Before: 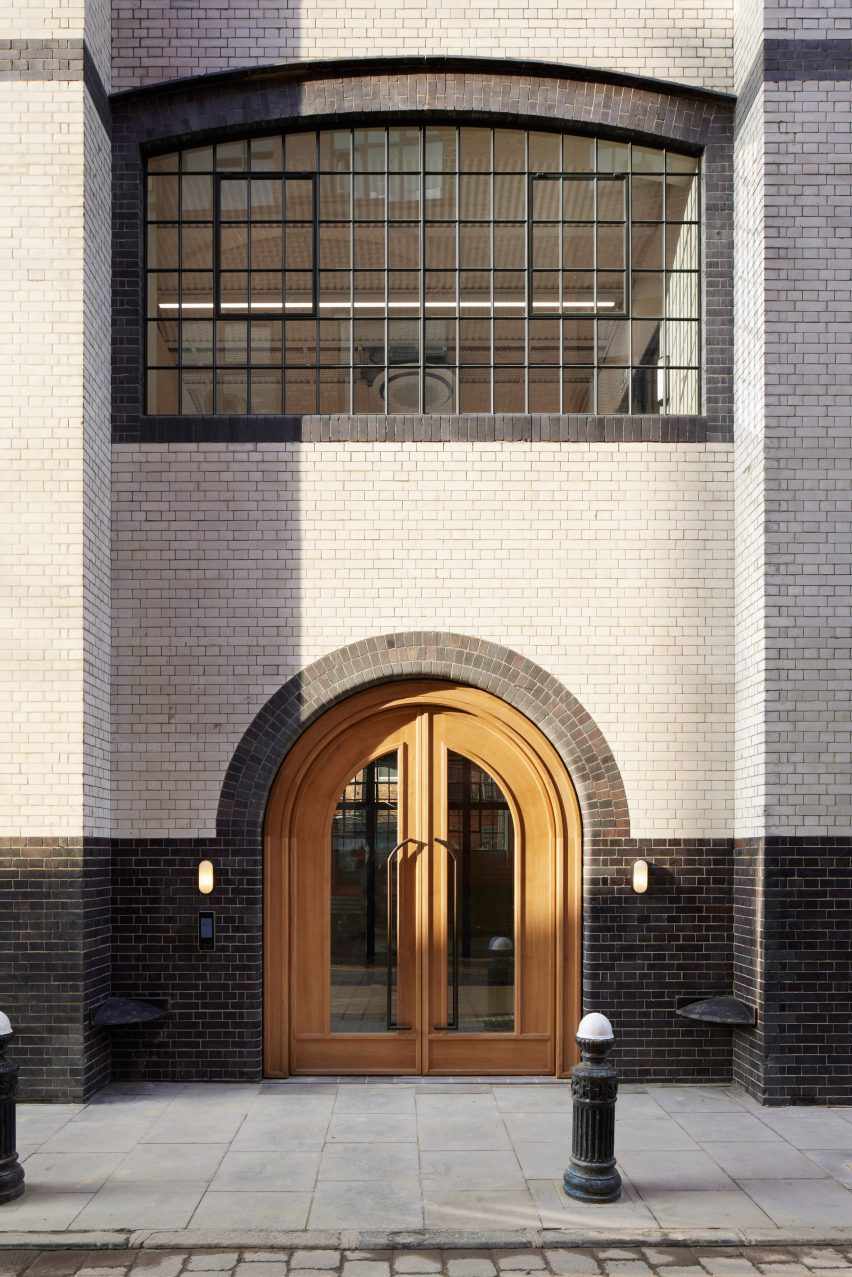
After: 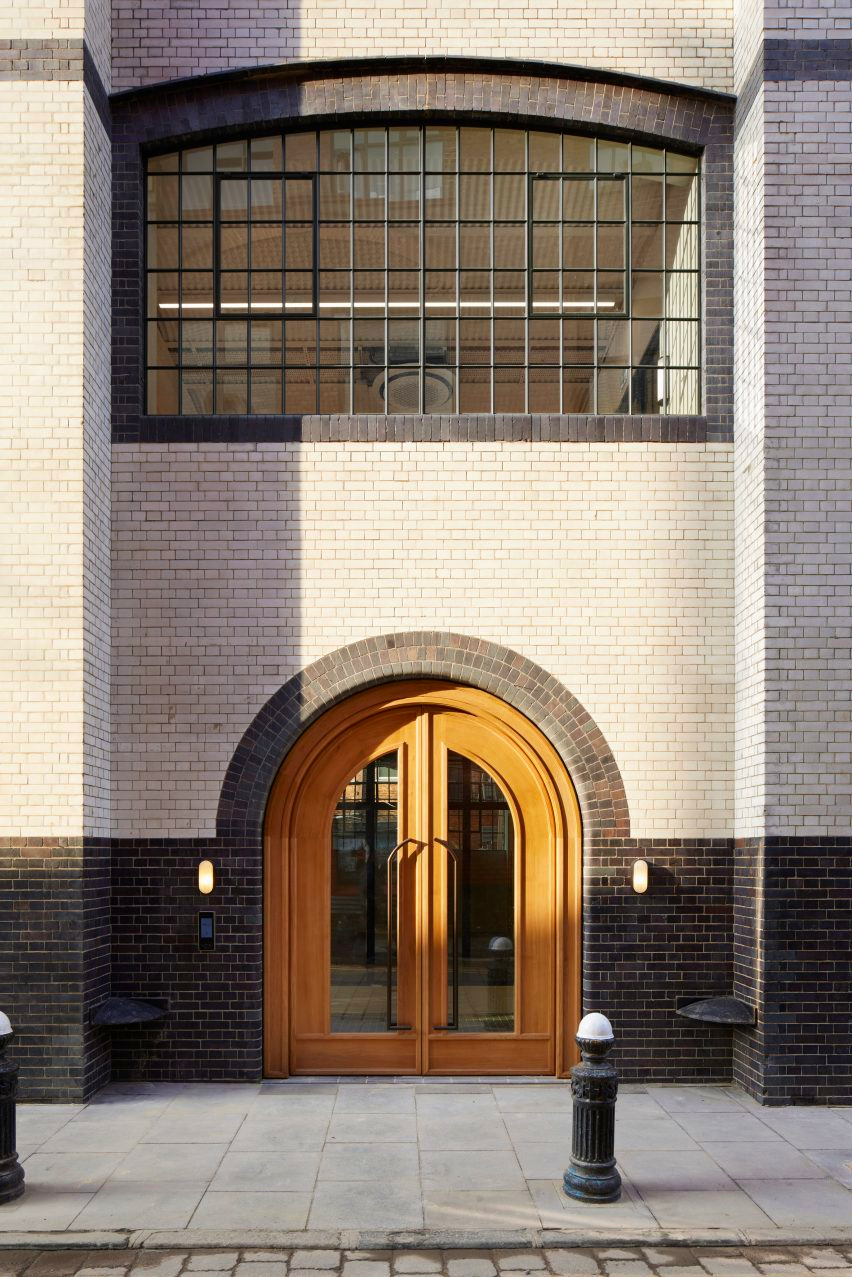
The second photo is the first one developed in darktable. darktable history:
white balance: emerald 1
color correction: saturation 1.32
